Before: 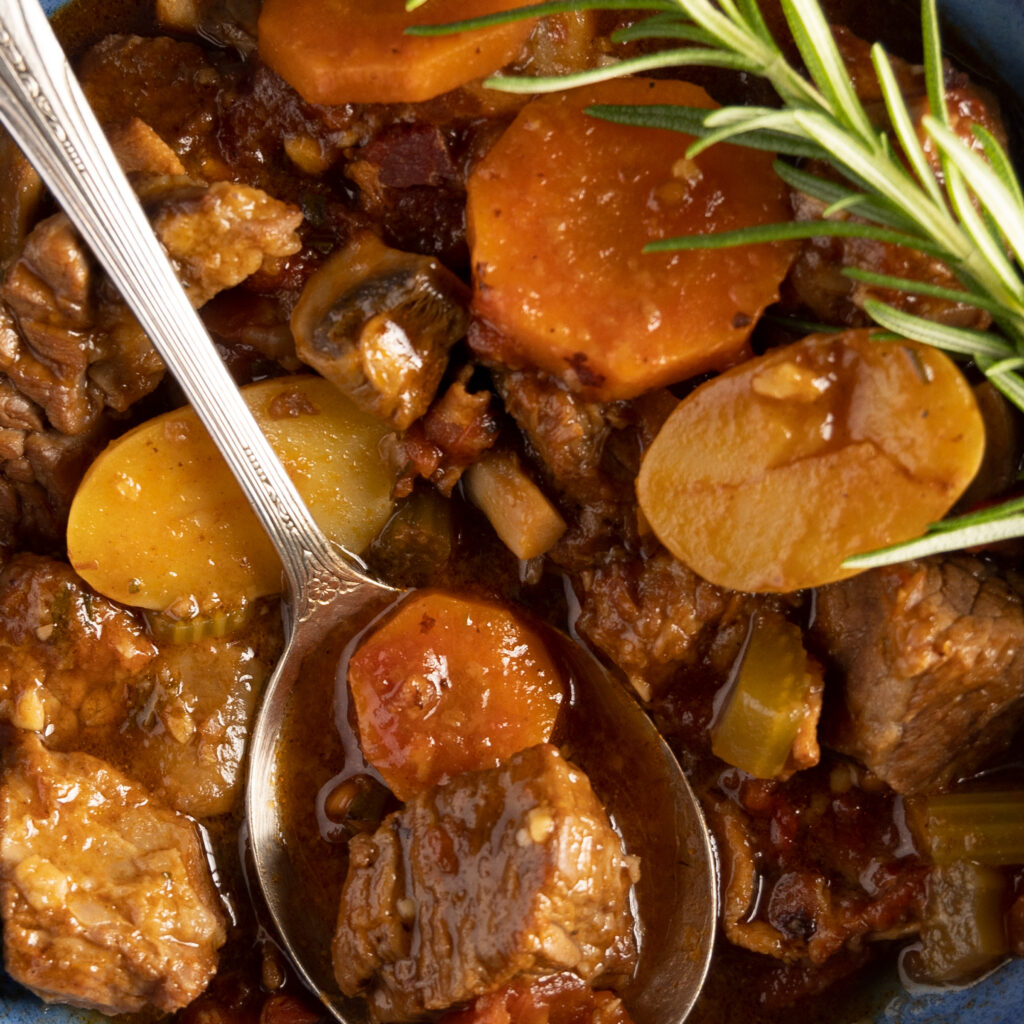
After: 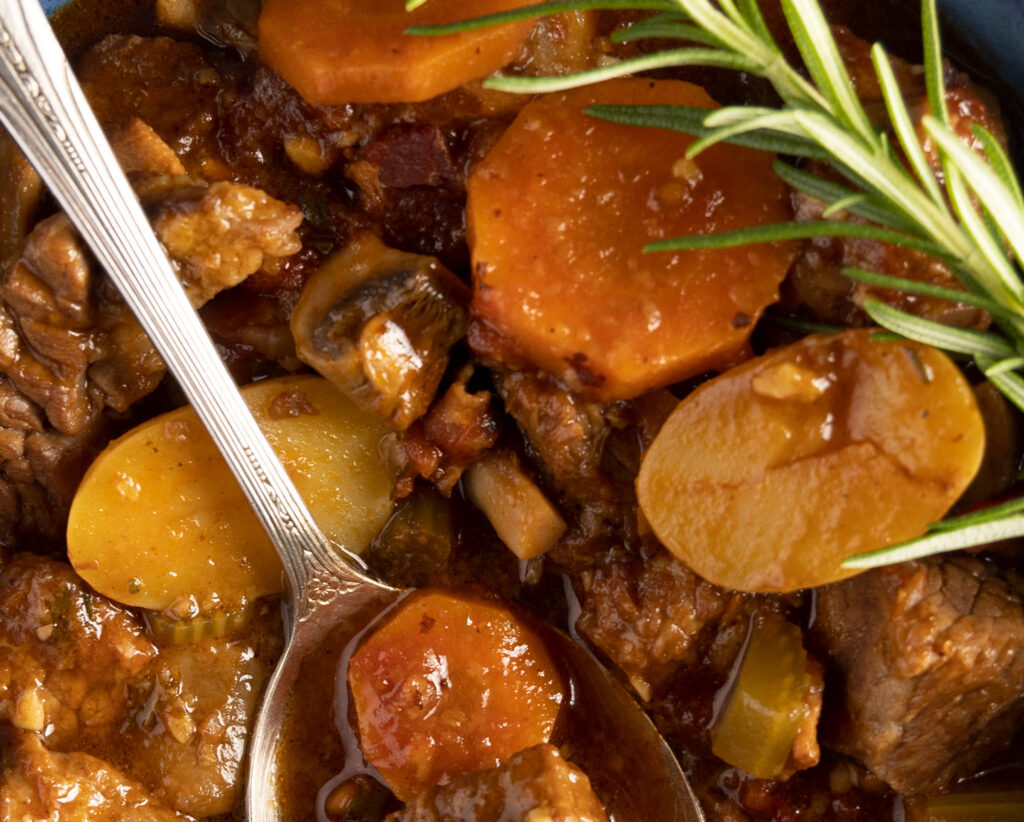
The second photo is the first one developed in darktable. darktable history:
crop: bottom 19.644%
exposure: compensate highlight preservation false
